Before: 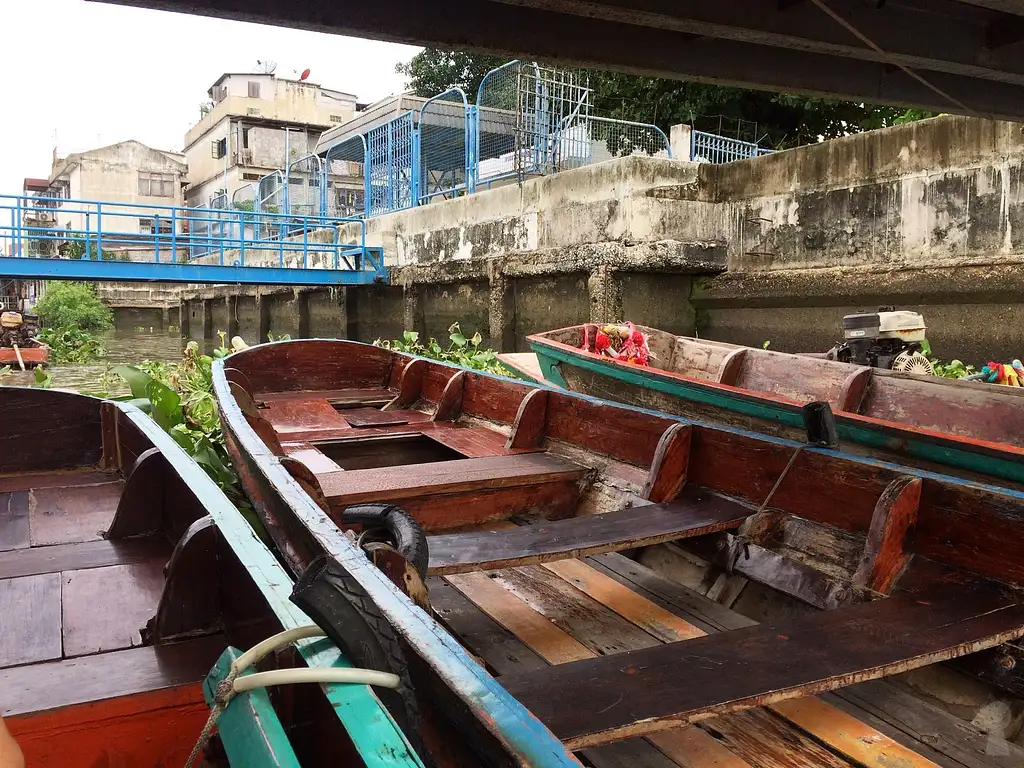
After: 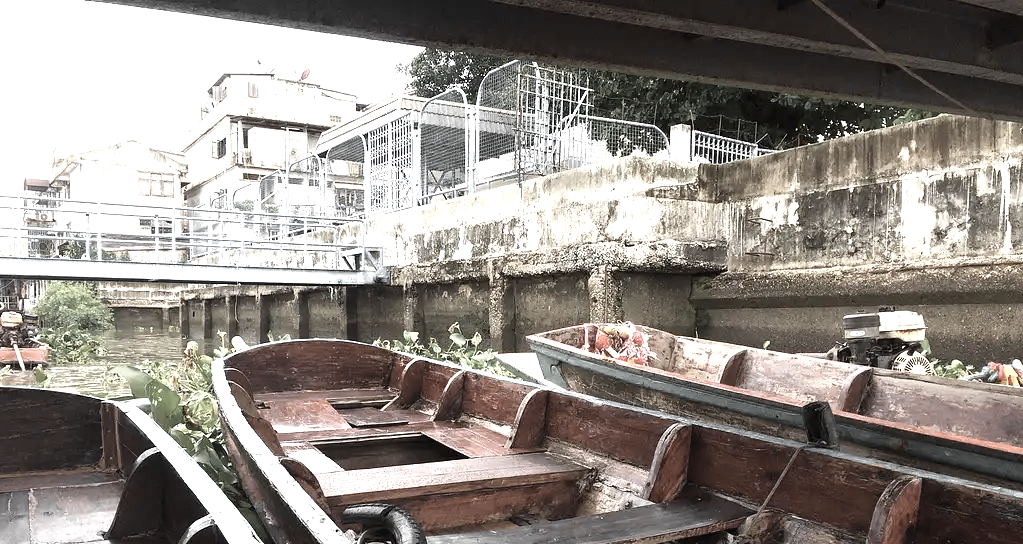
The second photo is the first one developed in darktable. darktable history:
crop: right 0.001%, bottom 29.129%
color zones: curves: ch0 [(0, 0.613) (0.01, 0.613) (0.245, 0.448) (0.498, 0.529) (0.642, 0.665) (0.879, 0.777) (0.99, 0.613)]; ch1 [(0, 0.035) (0.121, 0.189) (0.259, 0.197) (0.415, 0.061) (0.589, 0.022) (0.732, 0.022) (0.857, 0.026) (0.991, 0.053)]
exposure: black level correction 0, exposure 1.096 EV, compensate highlight preservation false
tone equalizer: edges refinement/feathering 500, mask exposure compensation -1.57 EV, preserve details no
